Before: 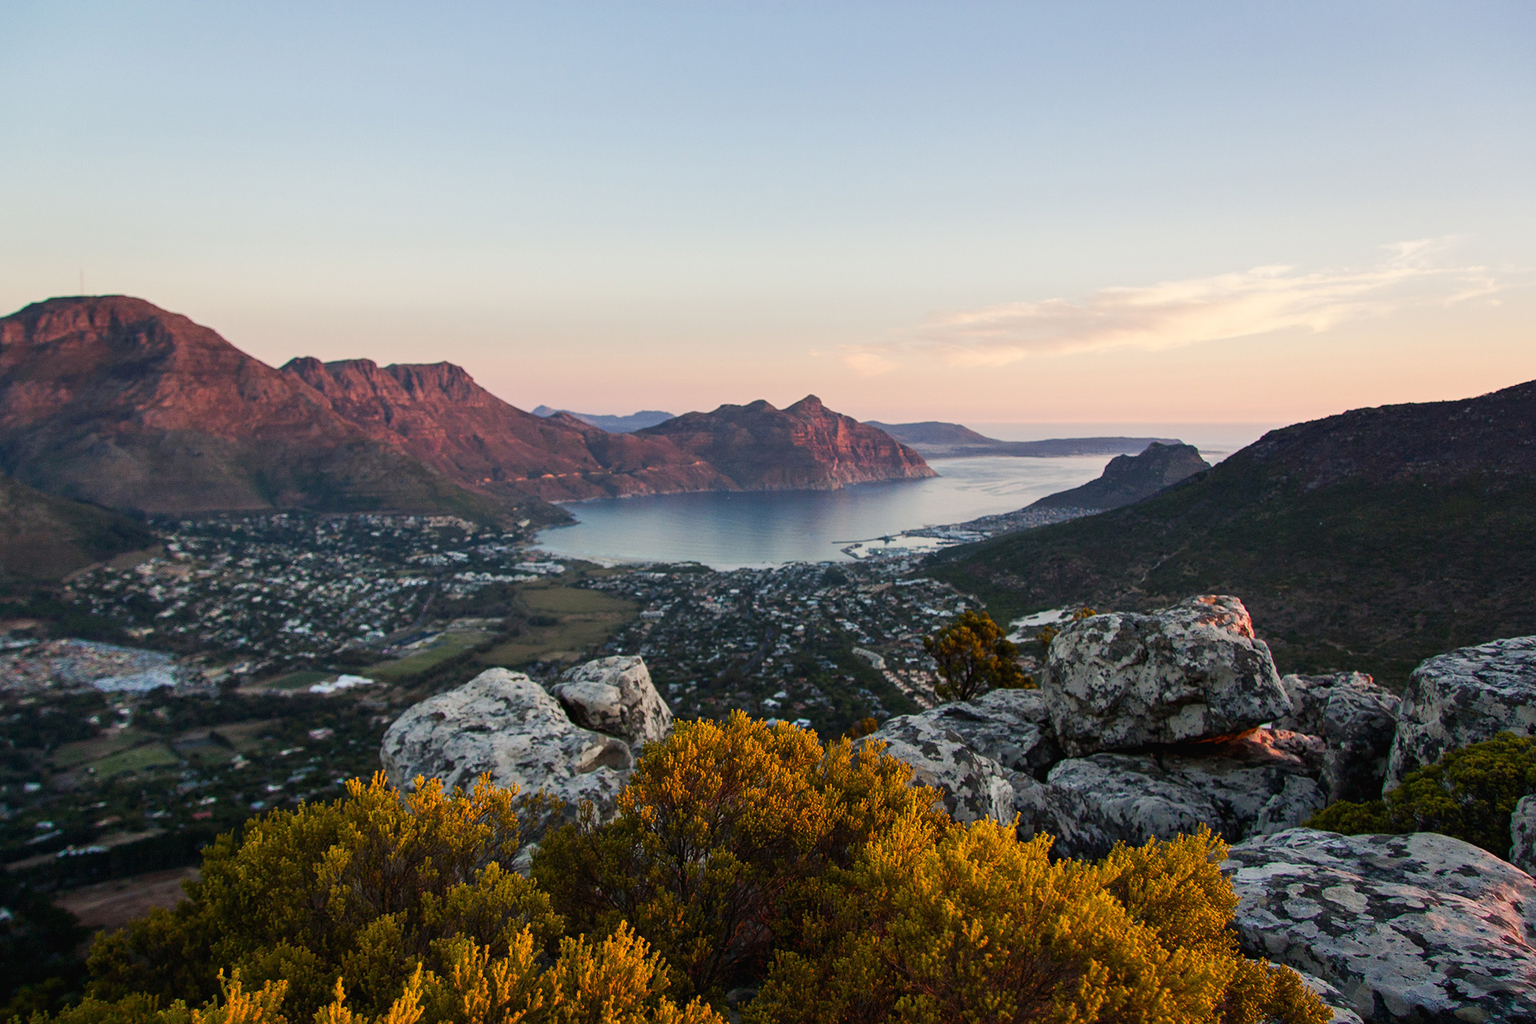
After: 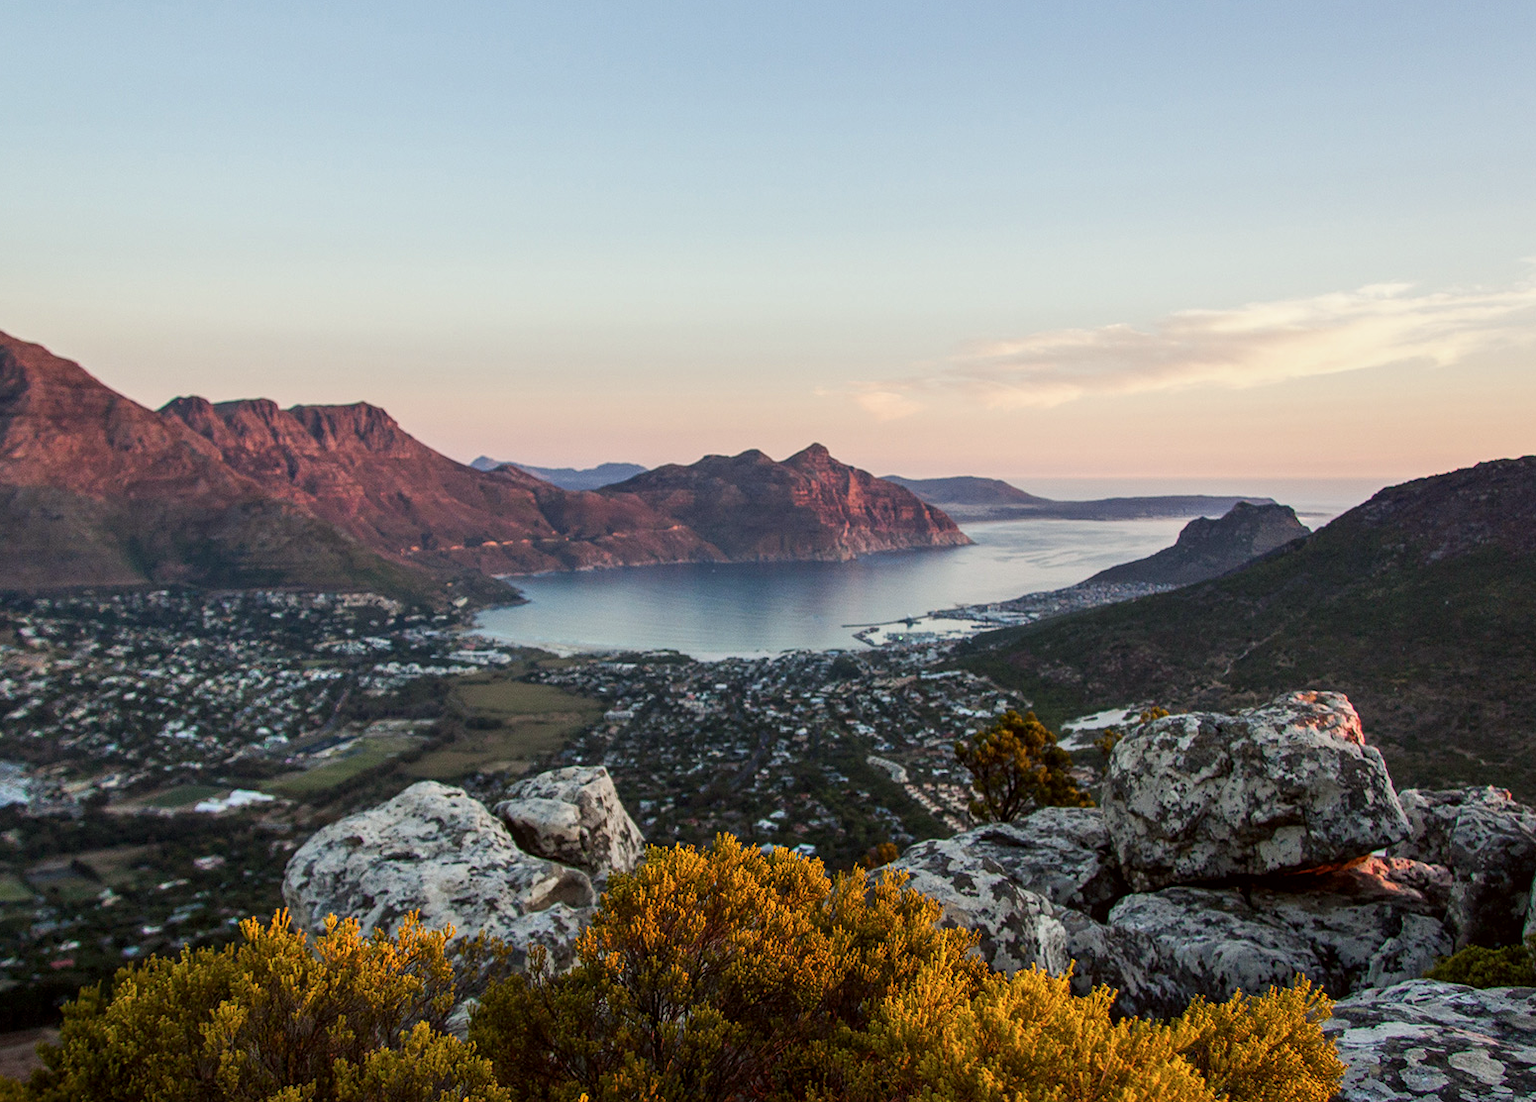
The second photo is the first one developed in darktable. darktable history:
crop: left 9.918%, top 3.608%, right 9.249%, bottom 9.406%
local contrast: on, module defaults
color correction: highlights a* -2.83, highlights b* -1.99, shadows a* 2.31, shadows b* 2.88
